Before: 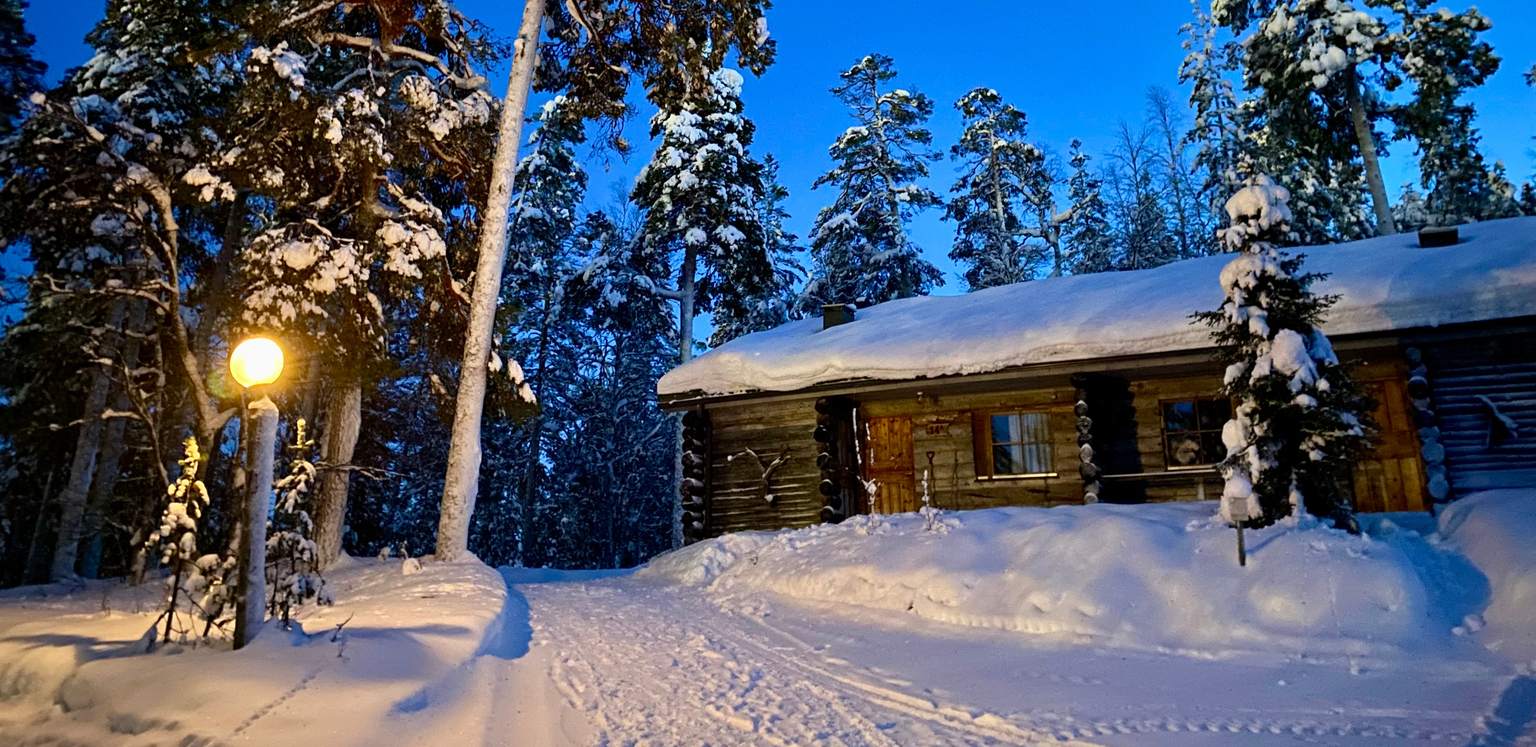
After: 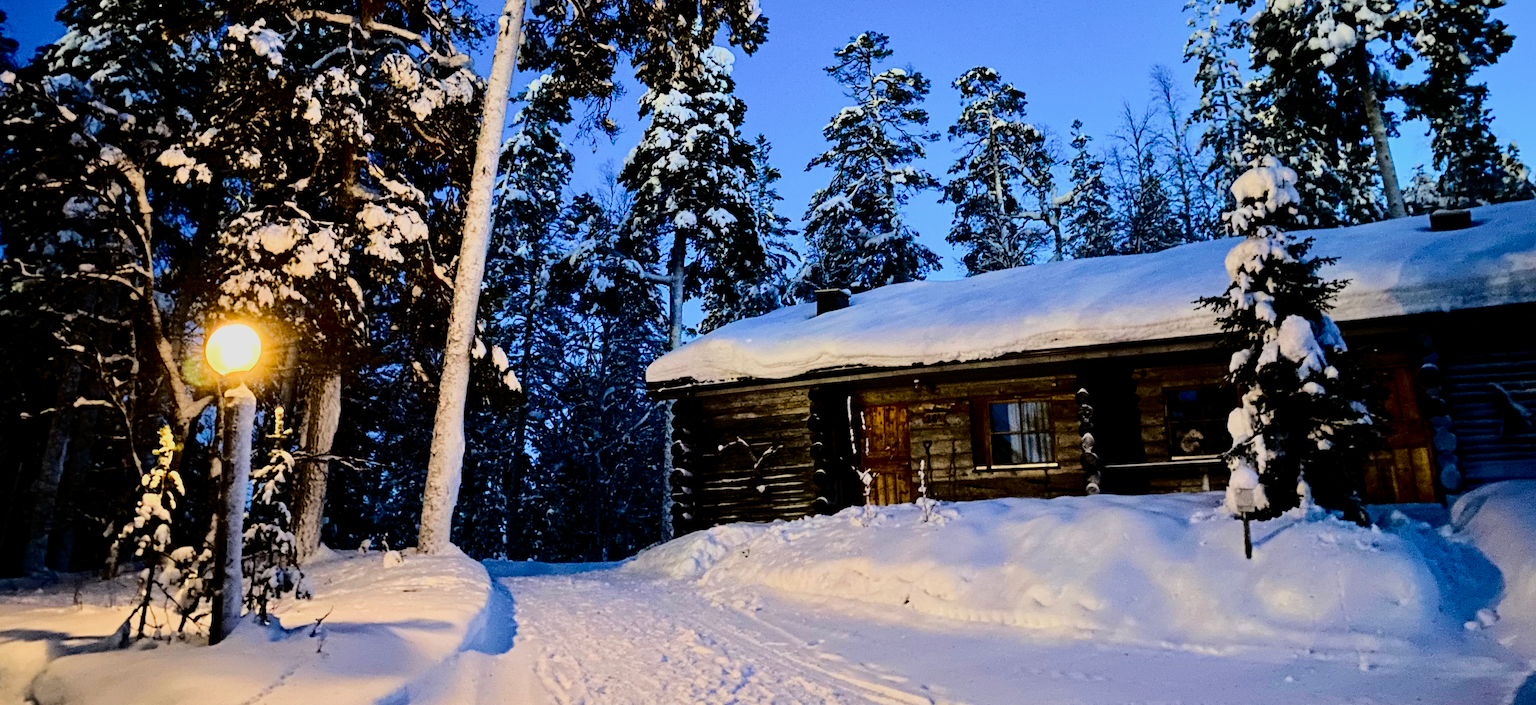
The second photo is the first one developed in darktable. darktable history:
crop: left 1.986%, top 3.158%, right 0.907%, bottom 4.986%
filmic rgb: middle gray luminance 29.12%, black relative exposure -10.32 EV, white relative exposure 5.5 EV, threshold 5.99 EV, target black luminance 0%, hardness 3.95, latitude 2.07%, contrast 1.129, highlights saturation mix 6.12%, shadows ↔ highlights balance 15.23%, color science v4 (2020), enable highlight reconstruction true
exposure: black level correction 0.001, exposure -0.125 EV, compensate exposure bias true, compensate highlight preservation false
tone curve: curves: ch0 [(0, 0) (0.003, 0.001) (0.011, 0.006) (0.025, 0.012) (0.044, 0.018) (0.069, 0.025) (0.1, 0.045) (0.136, 0.074) (0.177, 0.124) (0.224, 0.196) (0.277, 0.289) (0.335, 0.396) (0.399, 0.495) (0.468, 0.585) (0.543, 0.663) (0.623, 0.728) (0.709, 0.808) (0.801, 0.87) (0.898, 0.932) (1, 1)], color space Lab, independent channels, preserve colors none
